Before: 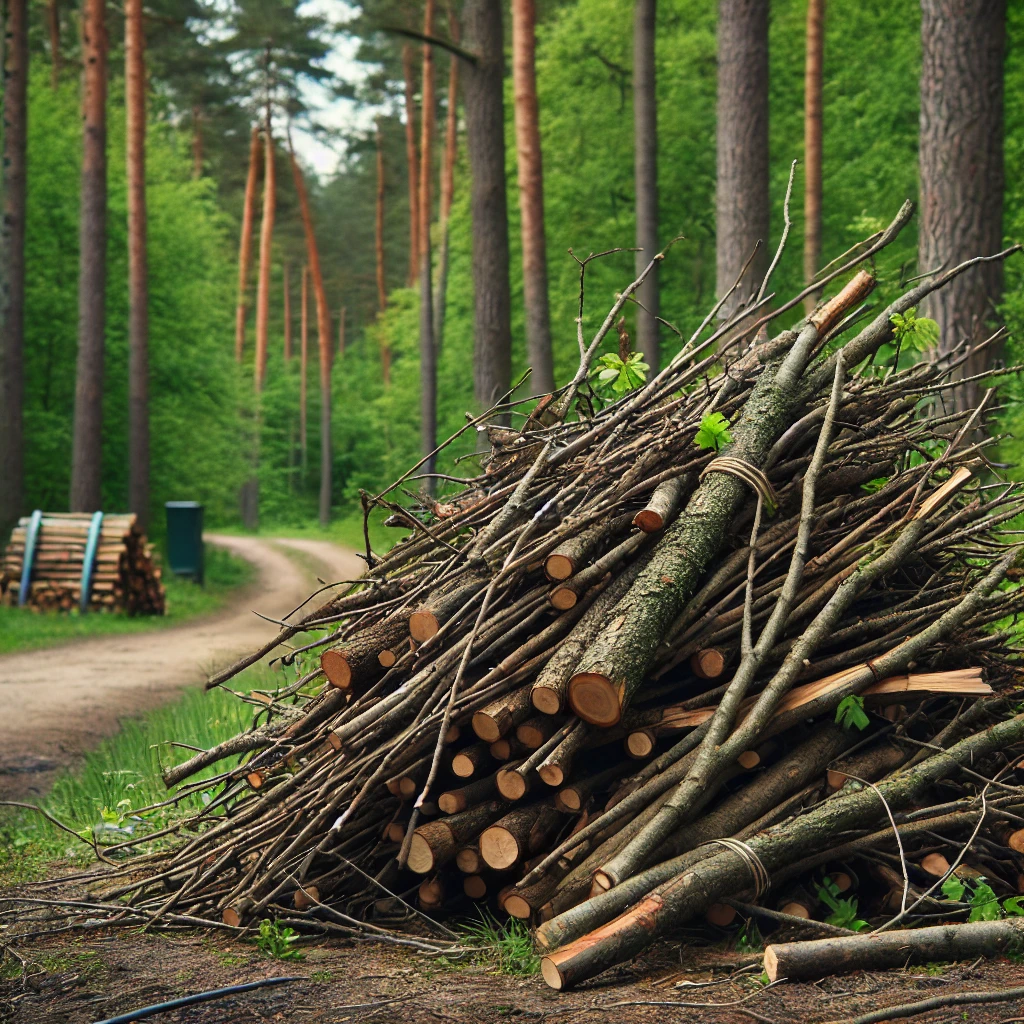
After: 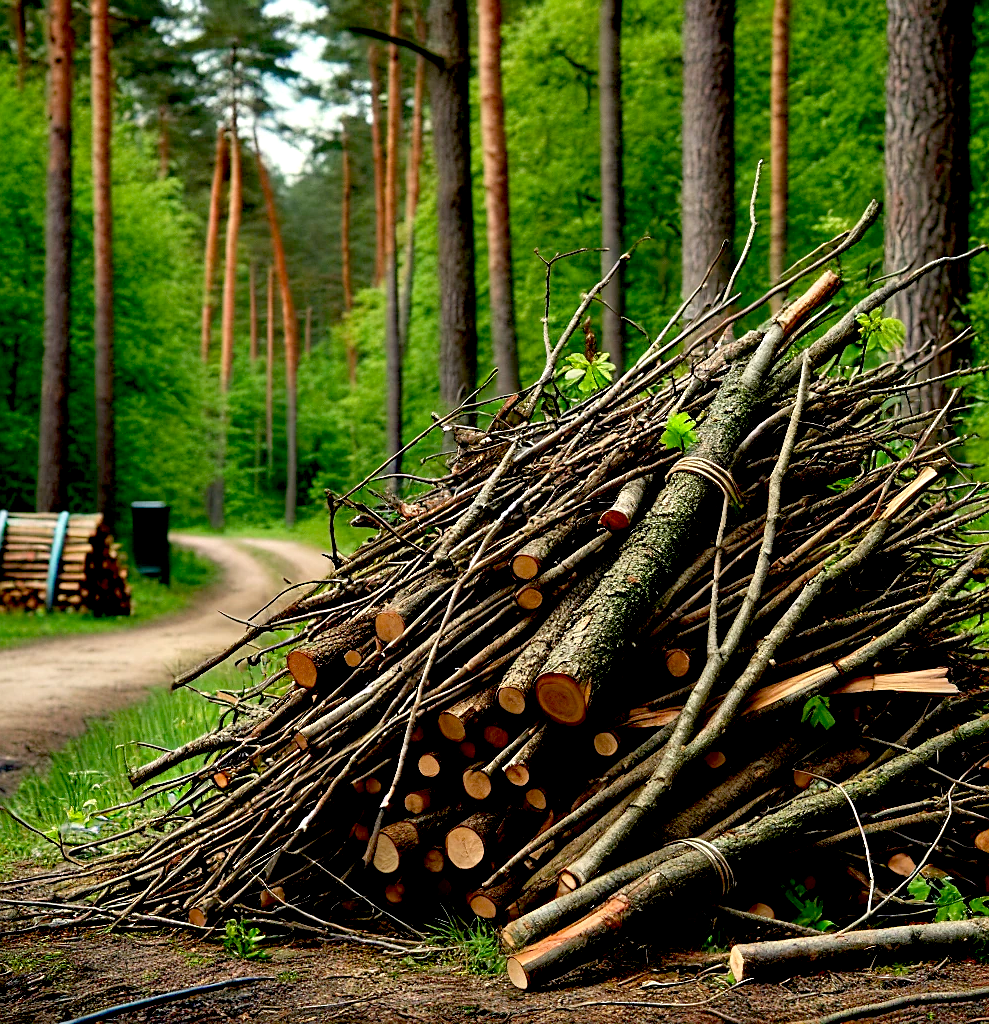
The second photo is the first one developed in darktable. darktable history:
crop and rotate: left 3.344%
exposure: black level correction 0.032, exposure 0.317 EV, compensate highlight preservation false
sharpen: radius 1.519, amount 0.362, threshold 1.324
